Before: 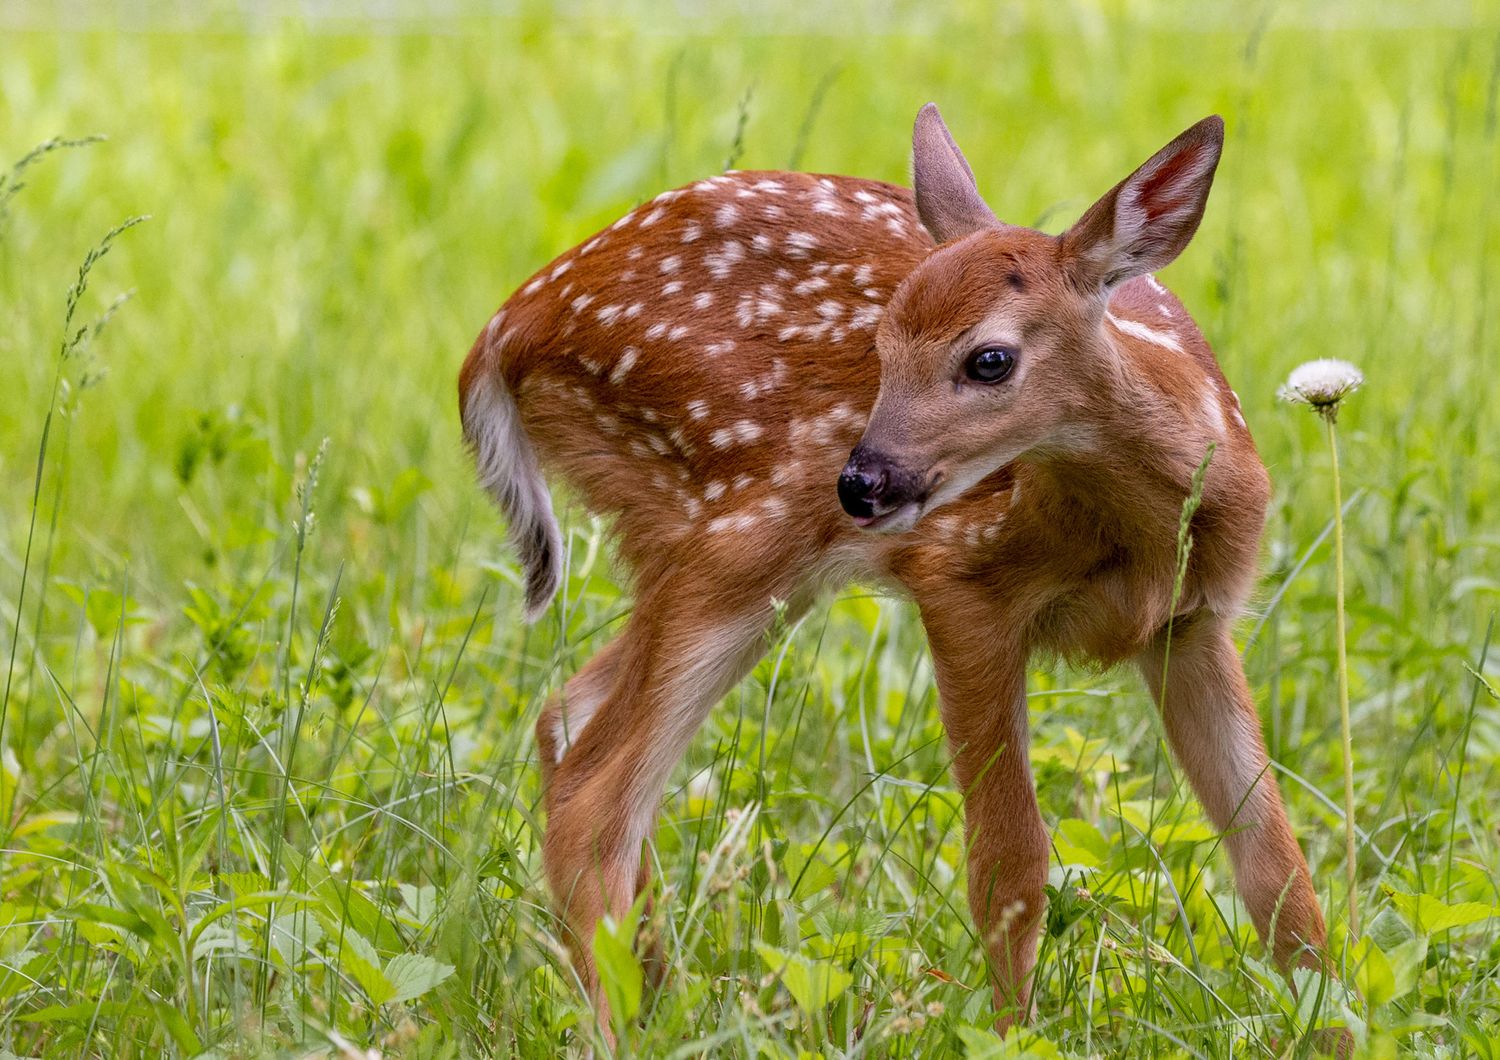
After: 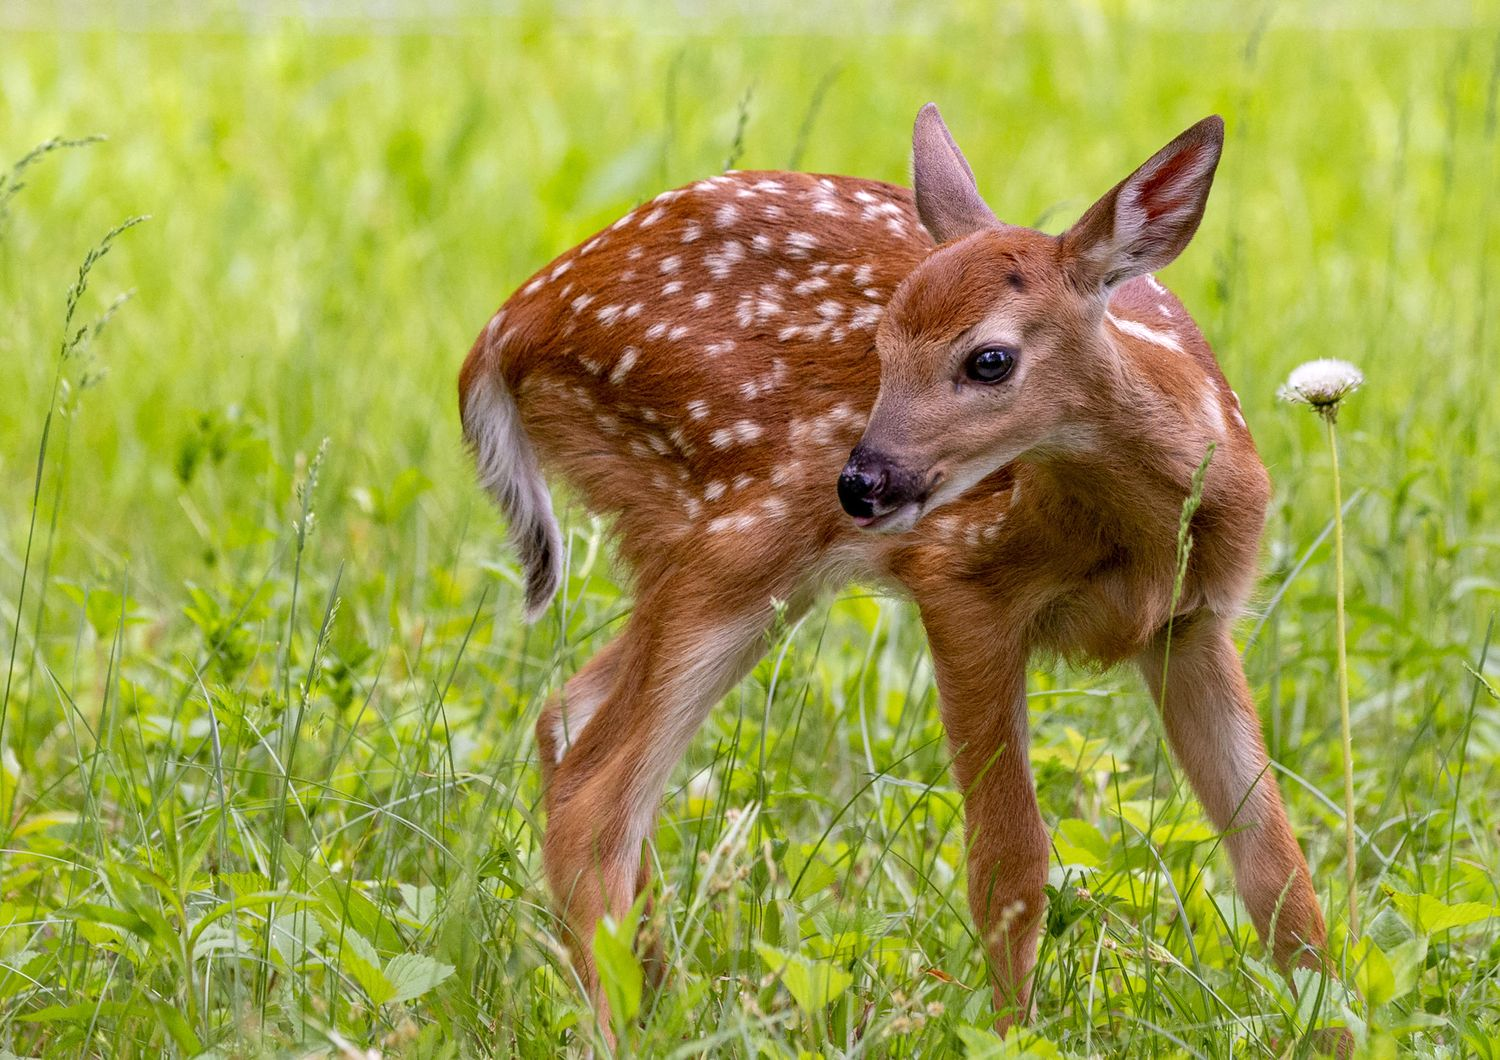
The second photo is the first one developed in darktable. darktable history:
exposure: exposure 0.129 EV, compensate exposure bias true, compensate highlight preservation false
